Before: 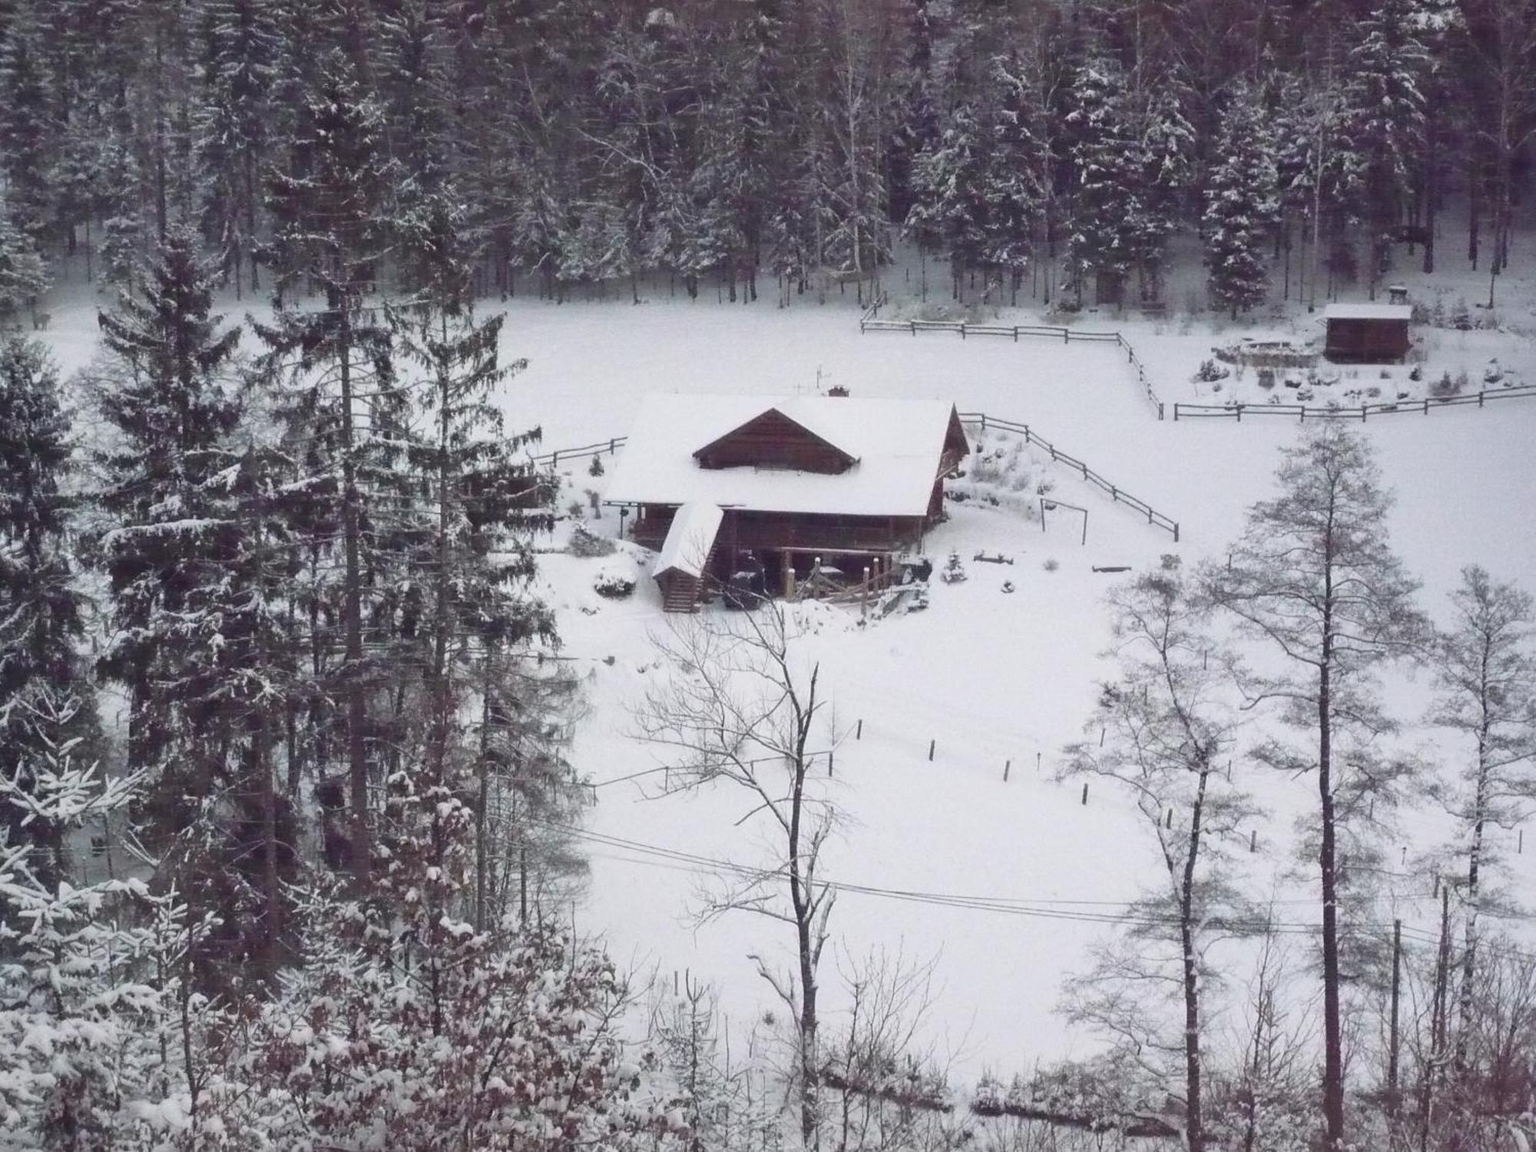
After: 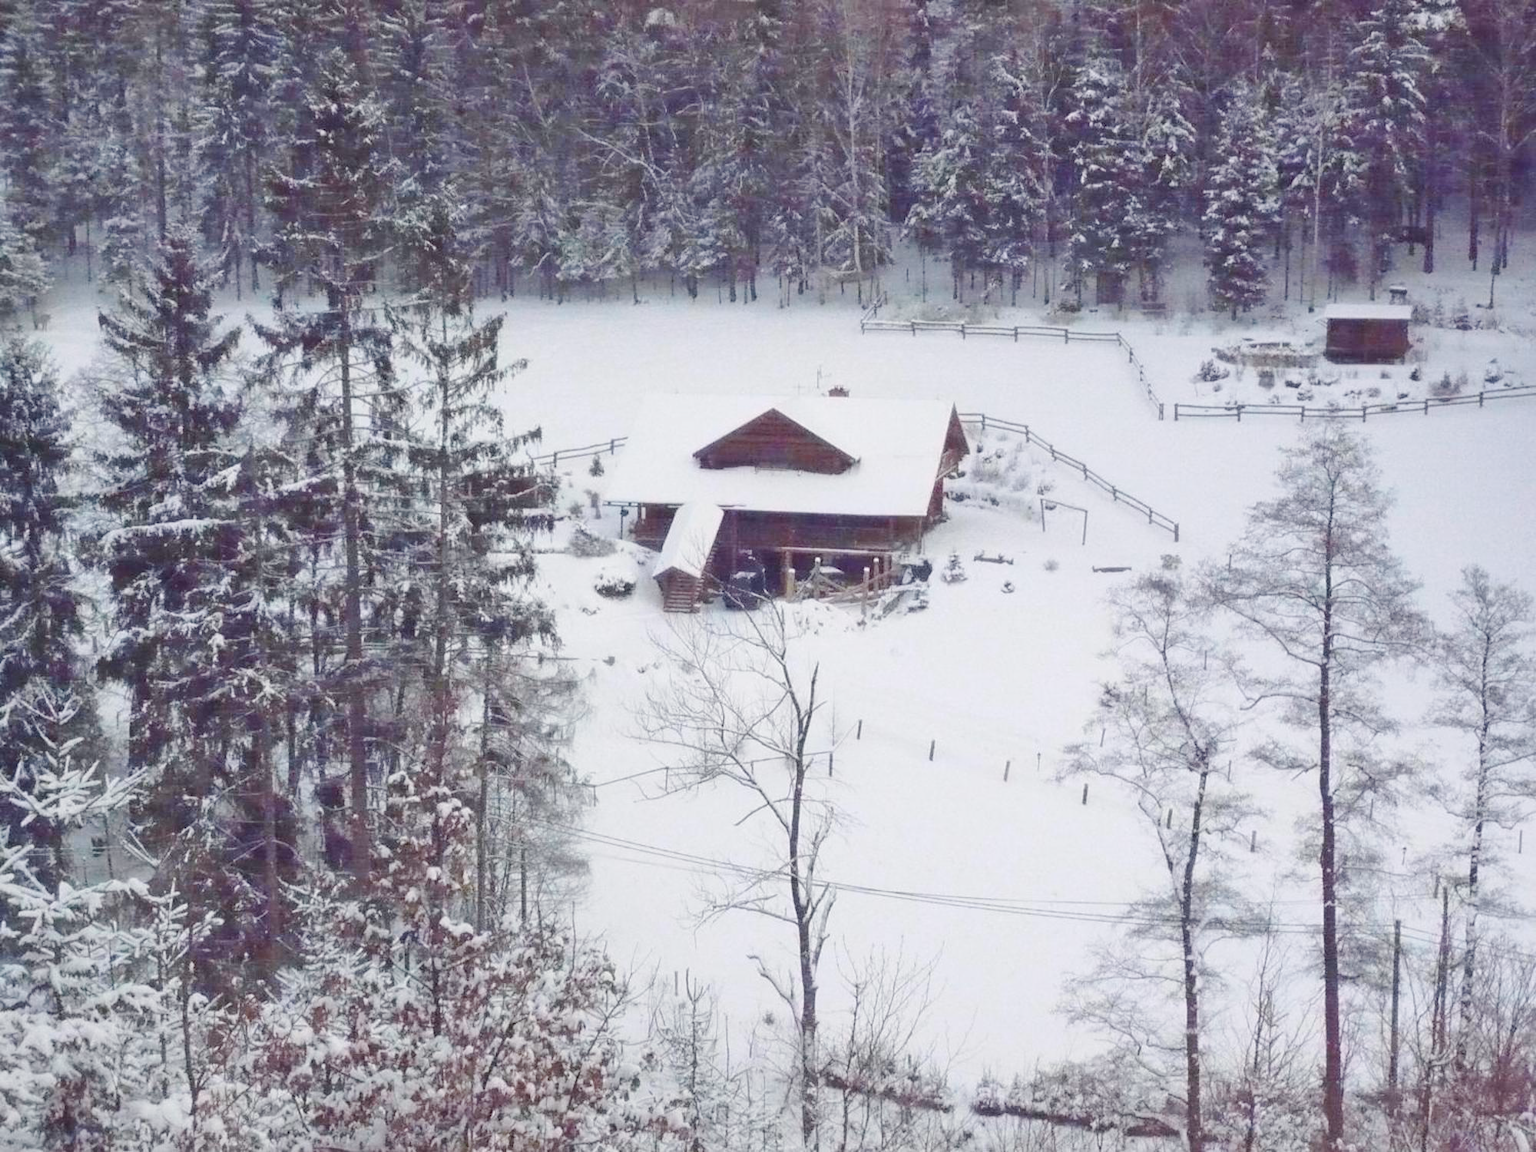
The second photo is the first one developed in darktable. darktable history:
tone curve: curves: ch0 [(0, 0) (0.003, 0.004) (0.011, 0.015) (0.025, 0.033) (0.044, 0.059) (0.069, 0.092) (0.1, 0.132) (0.136, 0.18) (0.177, 0.235) (0.224, 0.297) (0.277, 0.366) (0.335, 0.44) (0.399, 0.52) (0.468, 0.594) (0.543, 0.661) (0.623, 0.727) (0.709, 0.79) (0.801, 0.86) (0.898, 0.928) (1, 1)], preserve colors none
color look up table: target L [64.97, 46.35, 33.2, 100, 80.68, 72.92, 63.12, 57.65, 51.81, 42.94, 45.47, 38.37, 26.65, 71.02, 58.89, 50.52, 49.2, 35.4, 24.54, 24.98, 63.44, 48.11, 42.58, 27, 0 ×25], target a [-24.6, -38.53, -10.8, -0.001, 0.177, 3.198, 21.29, 21.46, 43.2, -0.174, 54.79, 56.38, 15.88, -0.286, -0.182, 8.698, 54.64, 11.02, 26.46, 21.97, -29.77, -20.03, -2.396, -0.413, 0 ×25], target b [61.2, 37.51, 26.99, 0.009, 1.384, 77.1, 65.37, 18.25, 51.87, 0.146, 16.42, 28.52, 19.18, -1.17, -1.402, -33.1, -16.44, -66, -21.38, -69.74, -6.836, -45.04, -35.67, -1.009, 0 ×25], num patches 24
